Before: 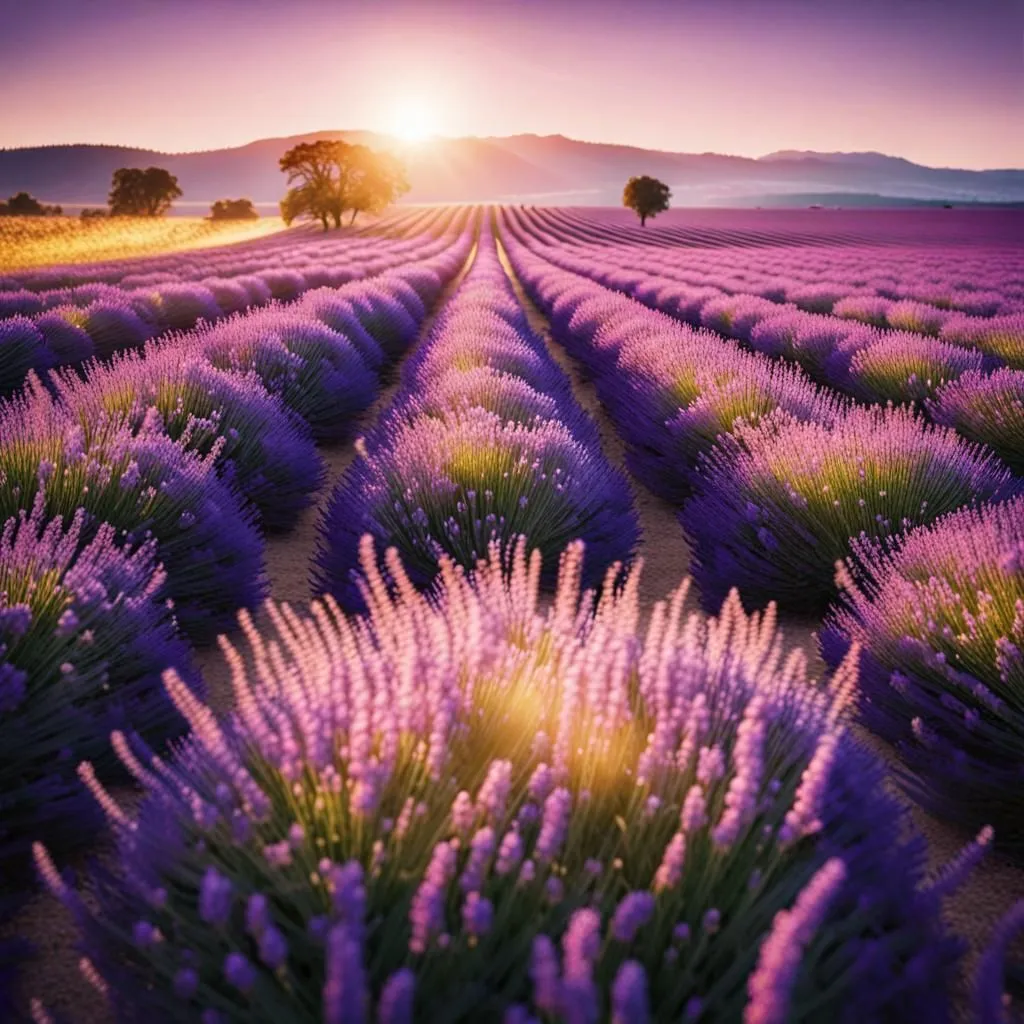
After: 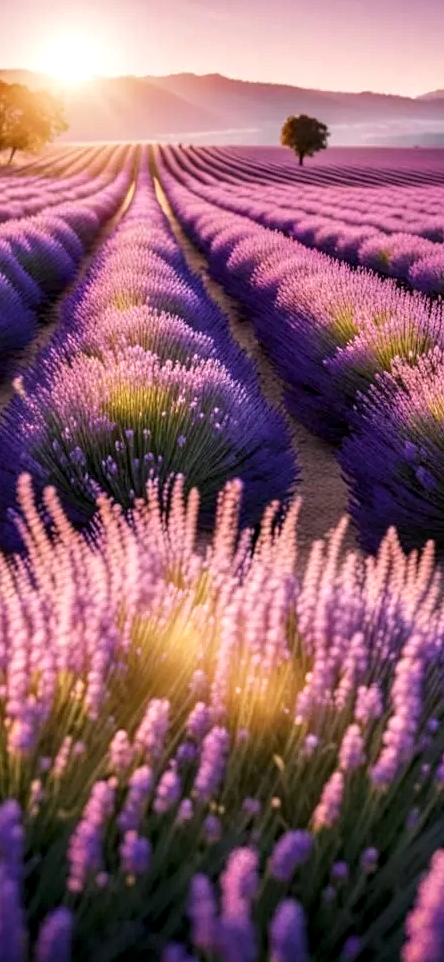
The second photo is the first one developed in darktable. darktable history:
crop: left 33.452%, top 6.025%, right 23.155%
local contrast: detail 142%
white balance: emerald 1
